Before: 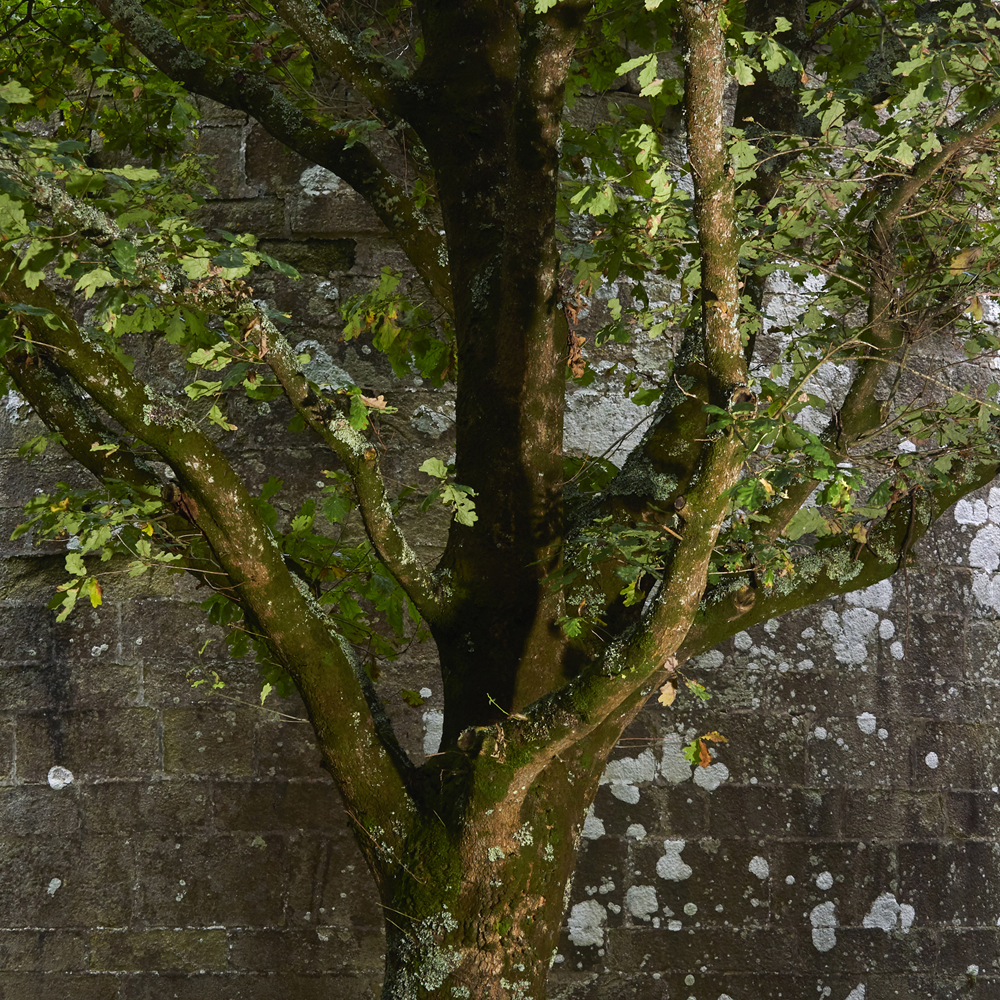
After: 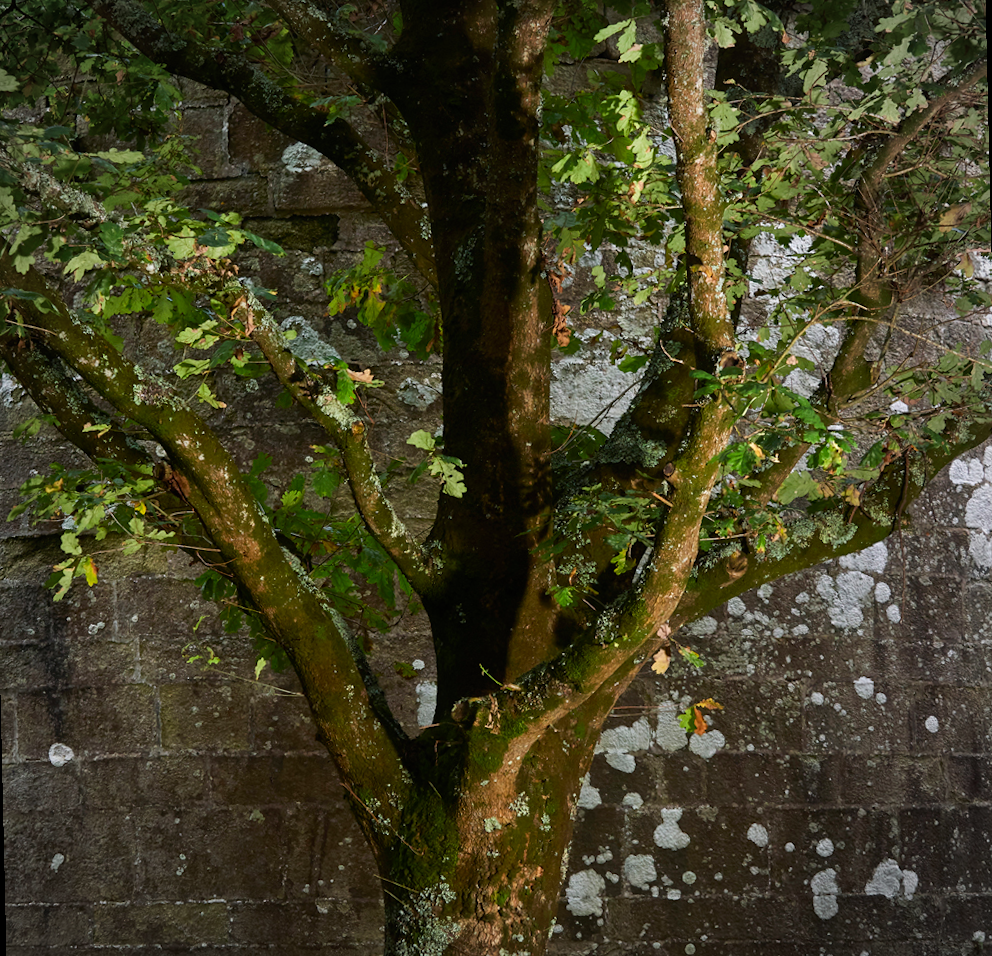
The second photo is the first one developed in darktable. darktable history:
rotate and perspective: rotation -1.32°, lens shift (horizontal) -0.031, crop left 0.015, crop right 0.985, crop top 0.047, crop bottom 0.982
vignetting: fall-off radius 60.92%
